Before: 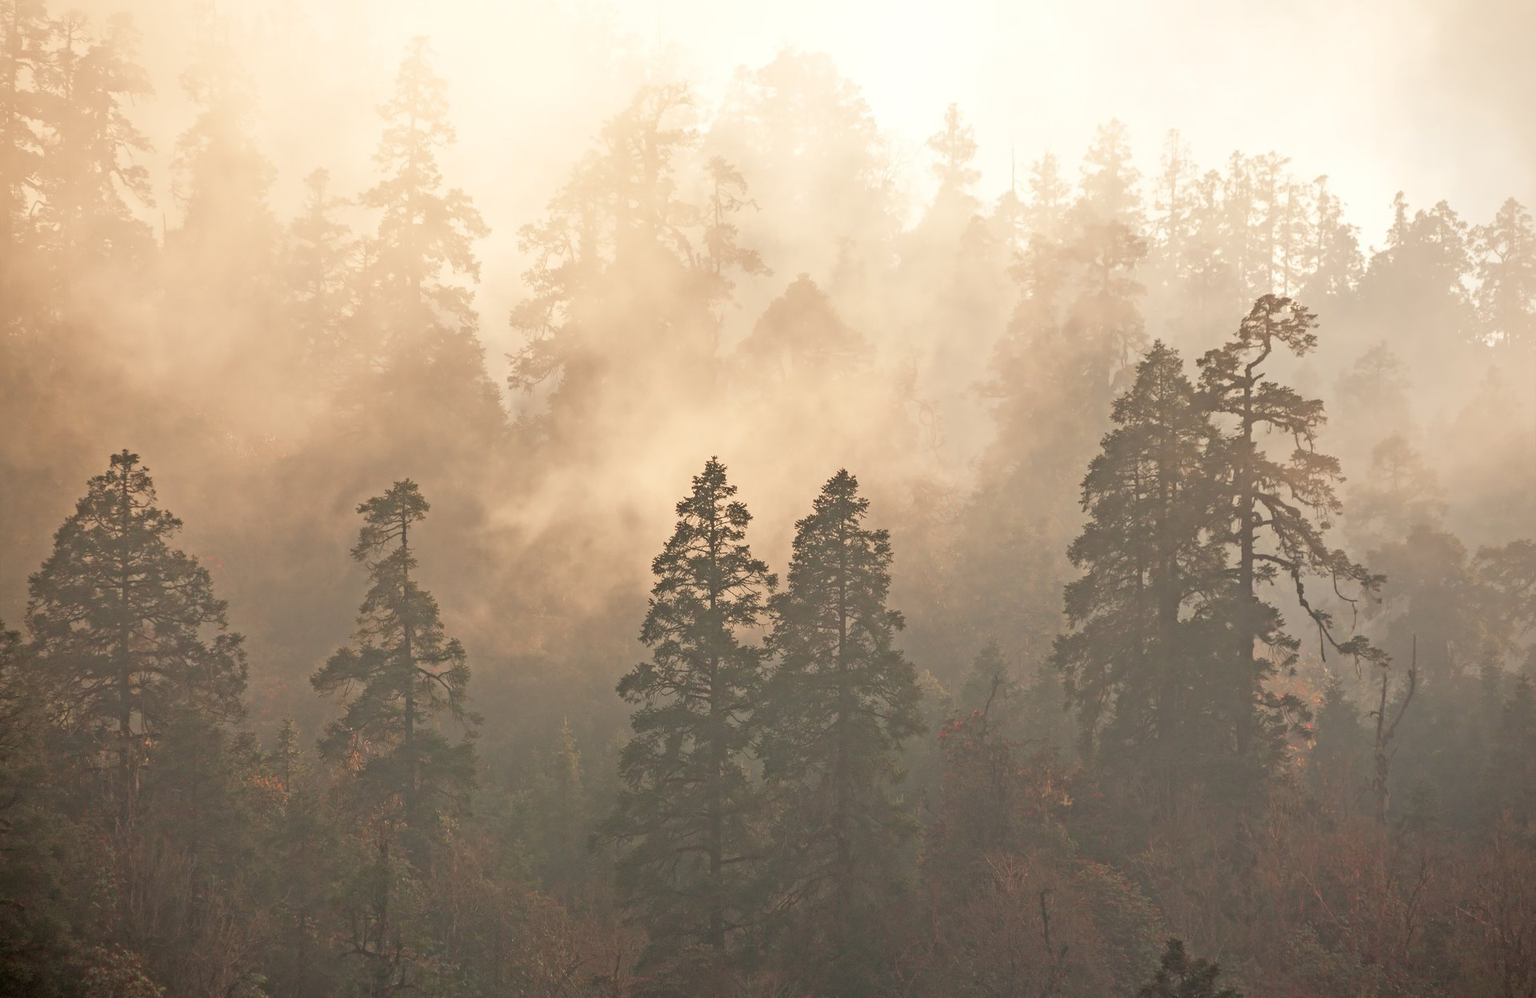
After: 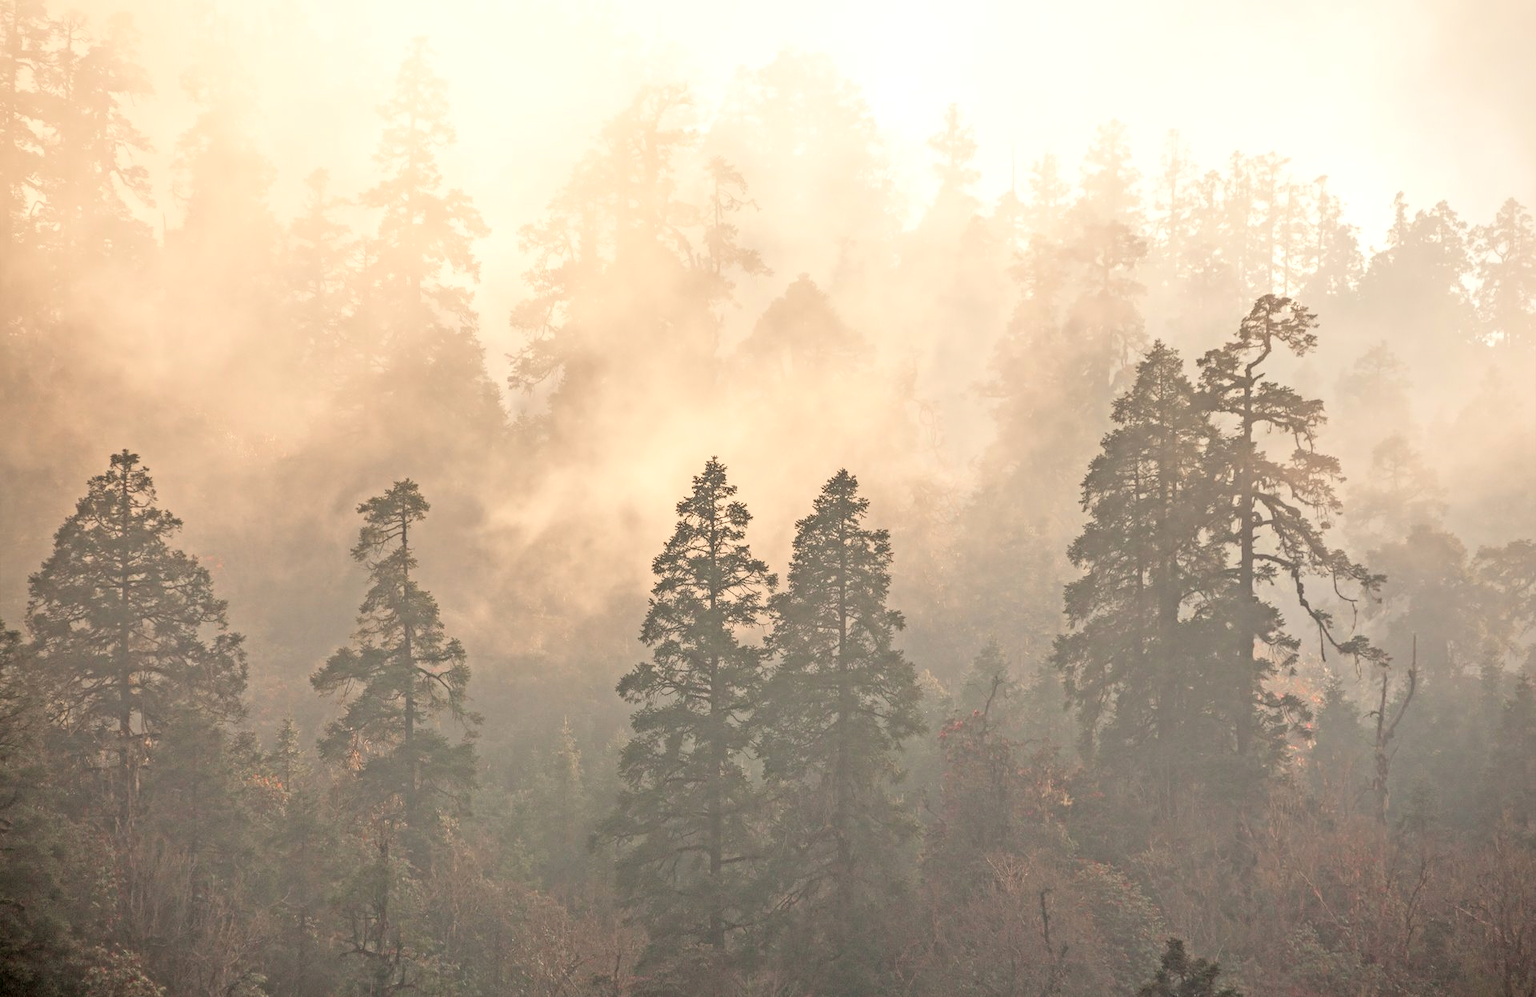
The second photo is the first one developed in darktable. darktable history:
contrast brightness saturation: contrast 0.141, brightness 0.223
local contrast: highlights 32%, detail 135%
